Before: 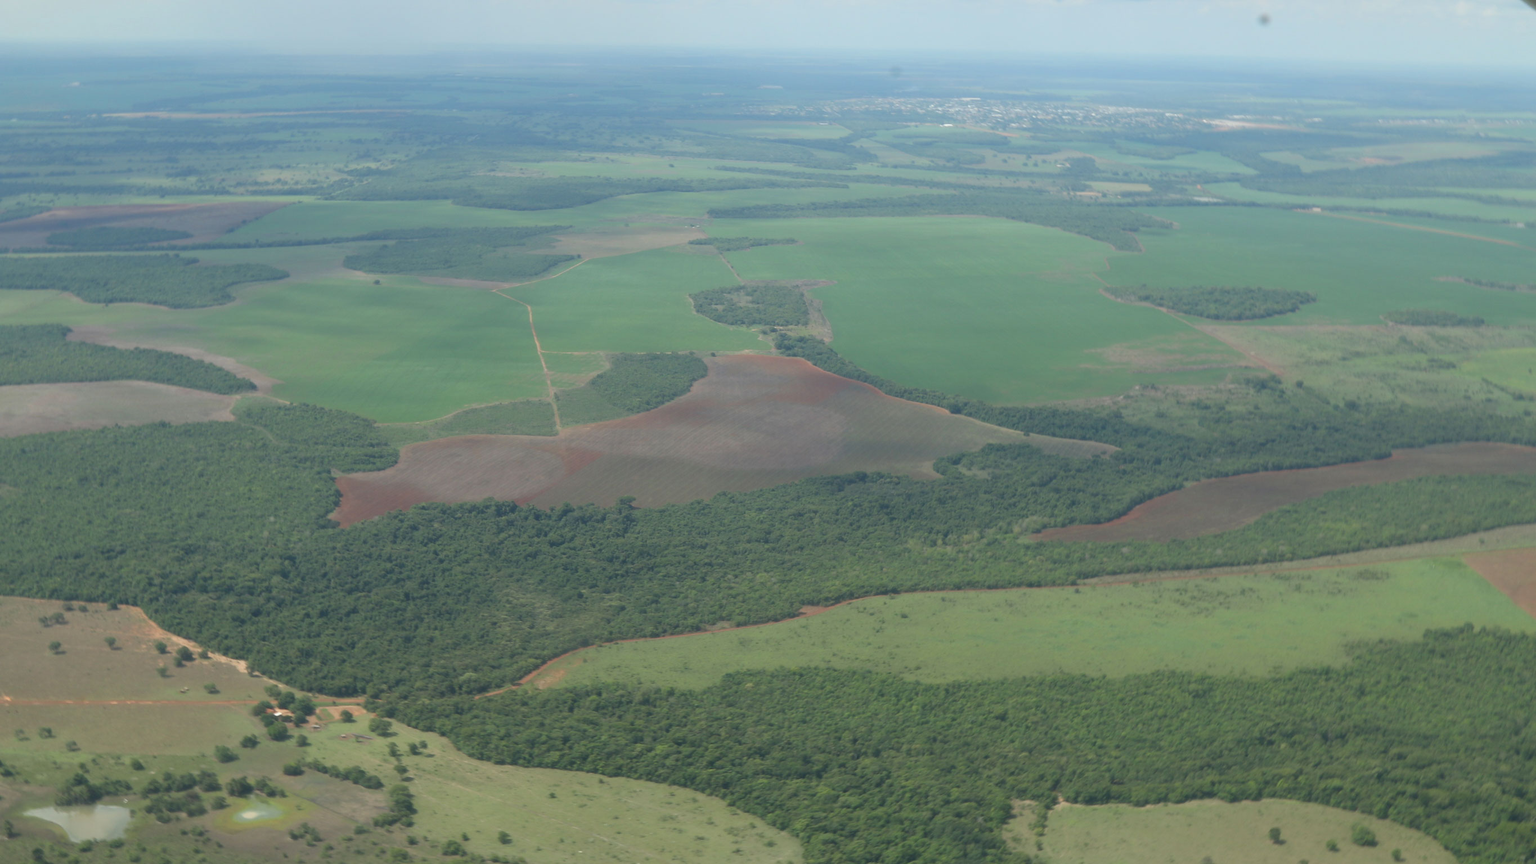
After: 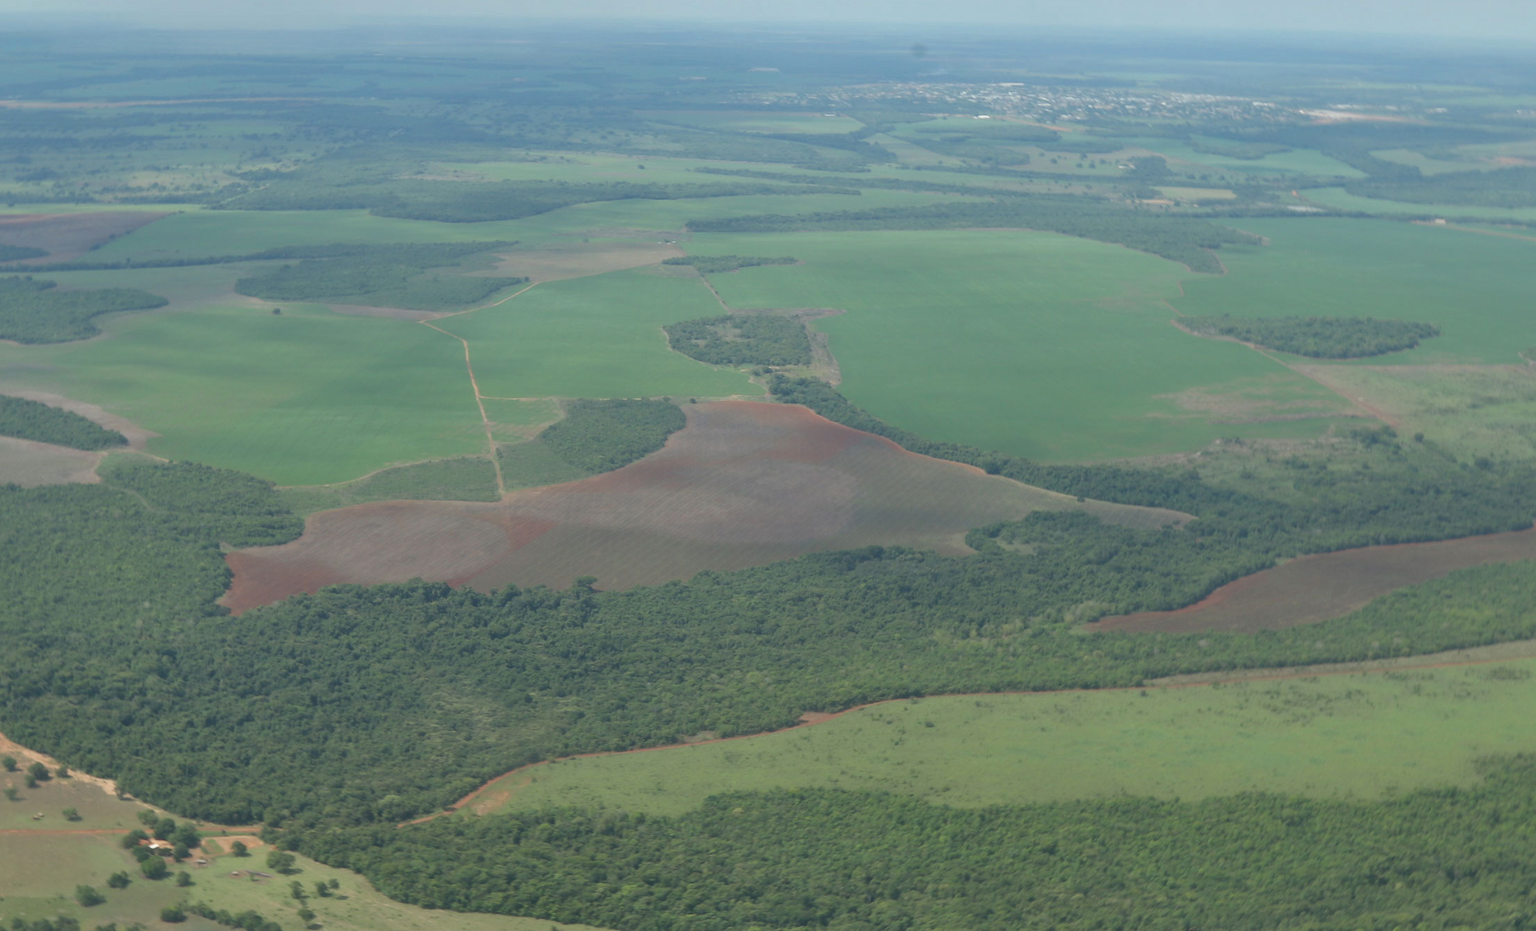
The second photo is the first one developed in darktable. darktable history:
shadows and highlights: shadows 59.86, soften with gaussian
crop: left 10.024%, top 3.616%, right 9.189%, bottom 9.301%
